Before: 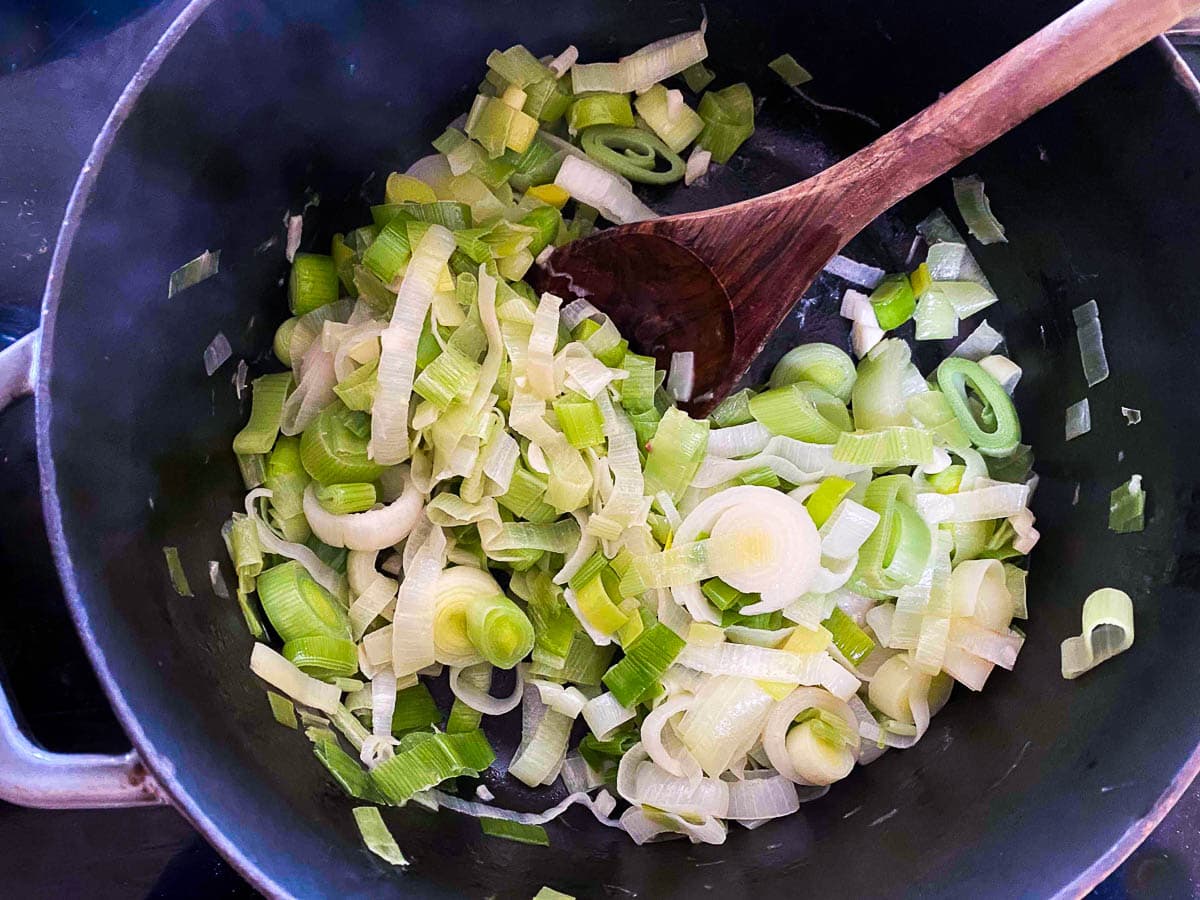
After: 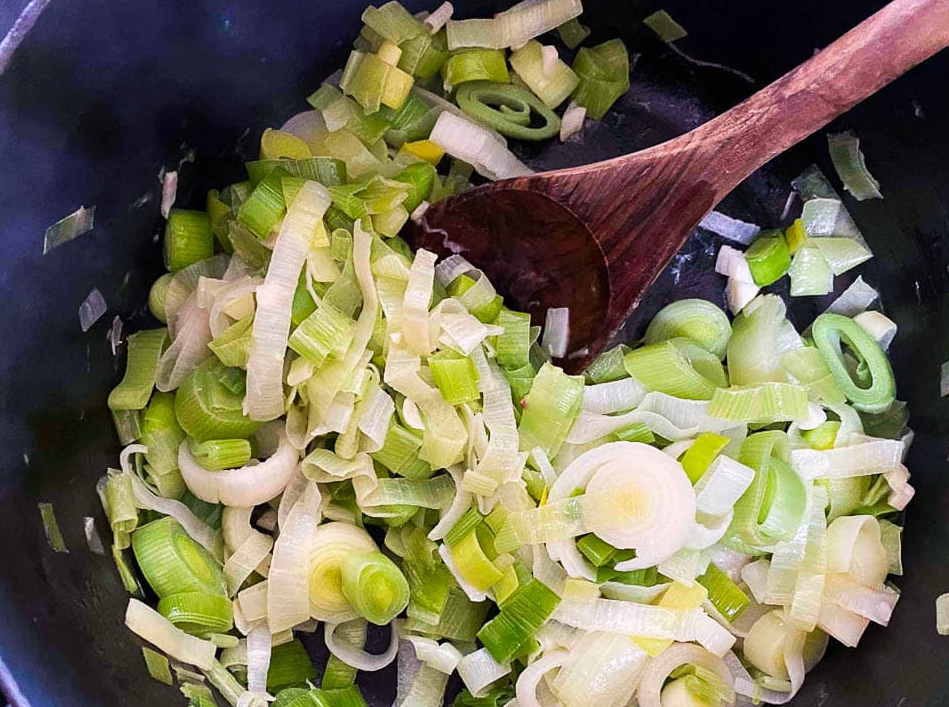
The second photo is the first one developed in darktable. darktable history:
crop and rotate: left 10.487%, top 4.989%, right 10.349%, bottom 16.439%
